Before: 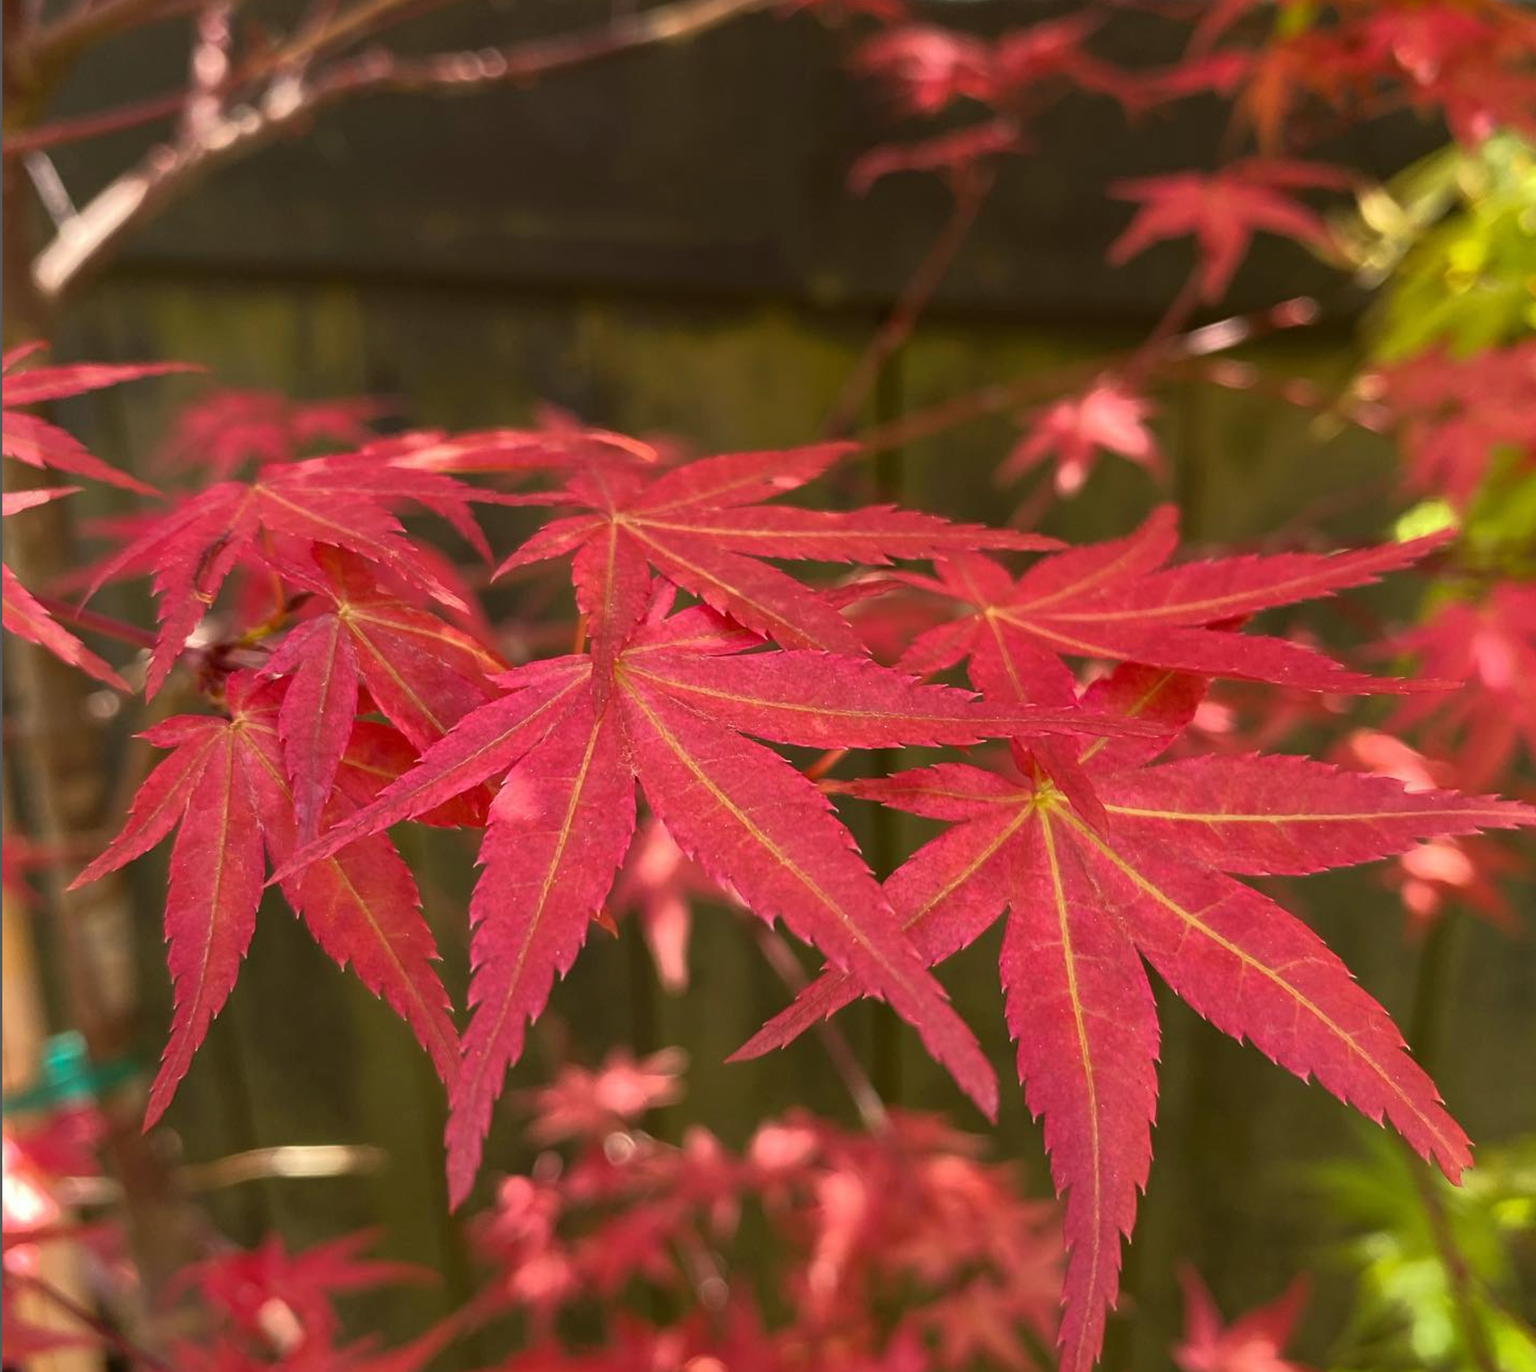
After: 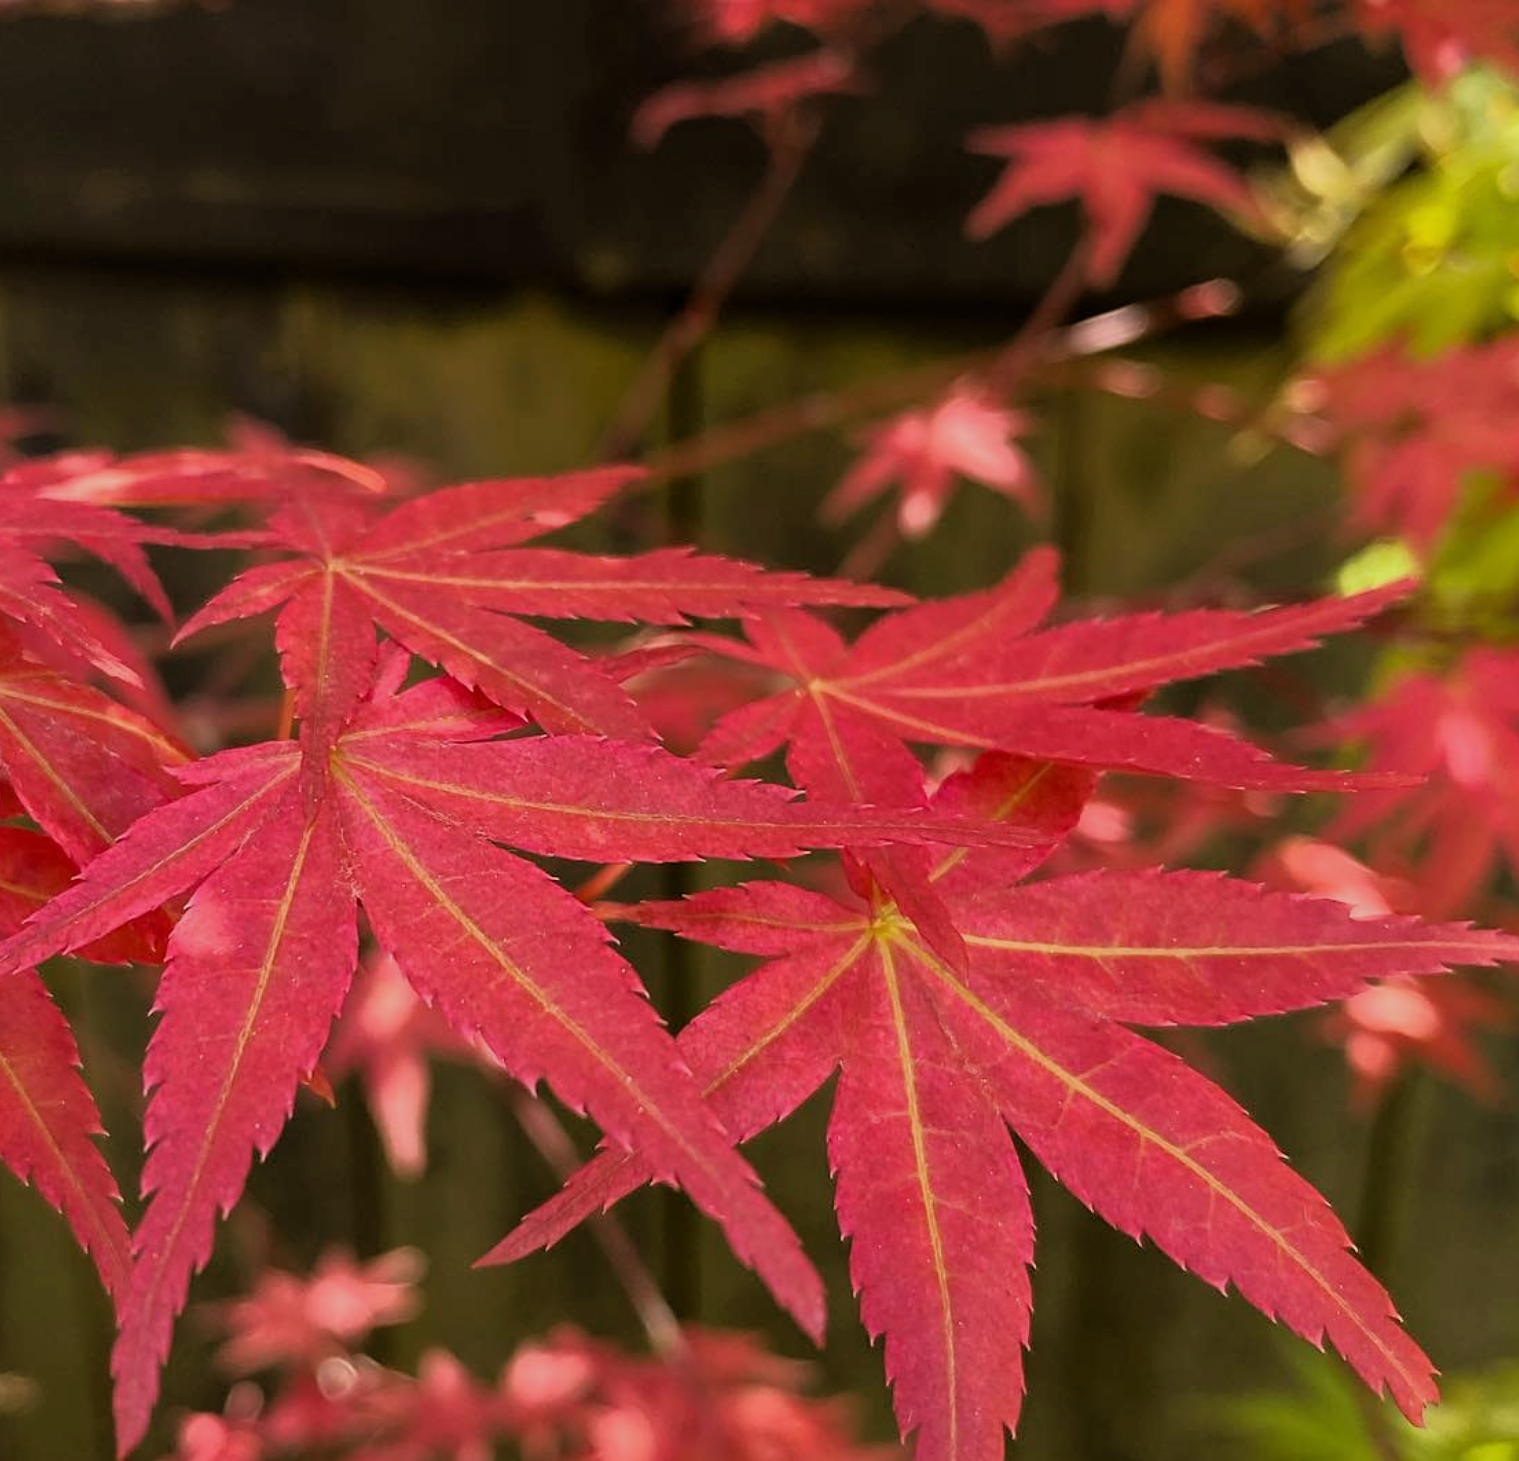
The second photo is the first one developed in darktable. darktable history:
crop: left 23.376%, top 5.897%, bottom 11.598%
sharpen: amount 0.214
filmic rgb: black relative exposure -7.73 EV, white relative exposure 4.38 EV, threshold 3.05 EV, target black luminance 0%, hardness 3.76, latitude 50.57%, contrast 1.074, highlights saturation mix 9.68%, shadows ↔ highlights balance -0.273%, enable highlight reconstruction true
